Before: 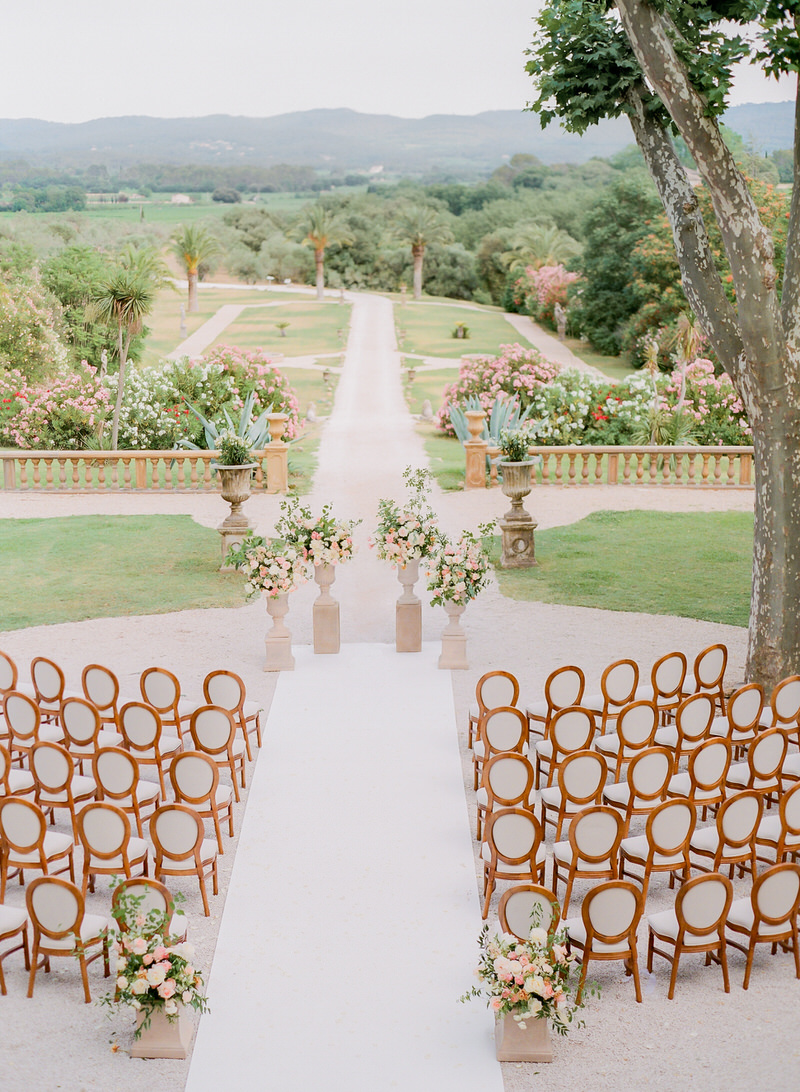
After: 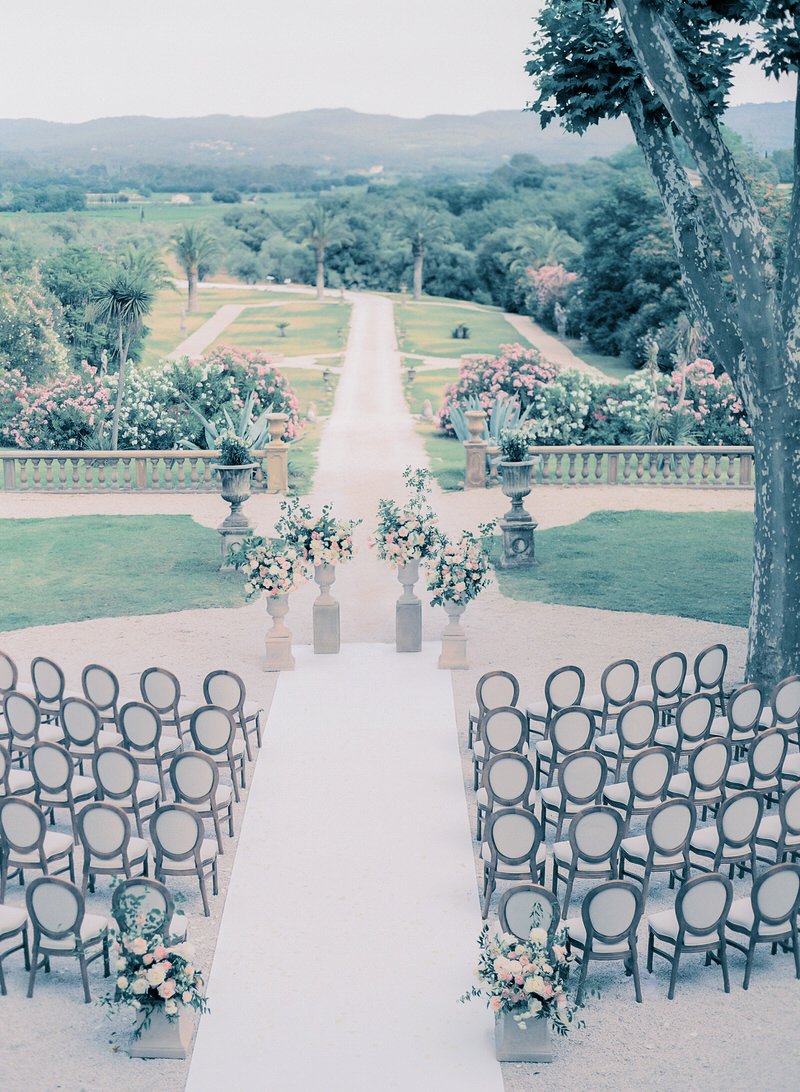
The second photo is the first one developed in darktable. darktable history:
split-toning: shadows › hue 212.4°, balance -70
base curve: curves: ch0 [(0, 0) (0.472, 0.455) (1, 1)], preserve colors none
